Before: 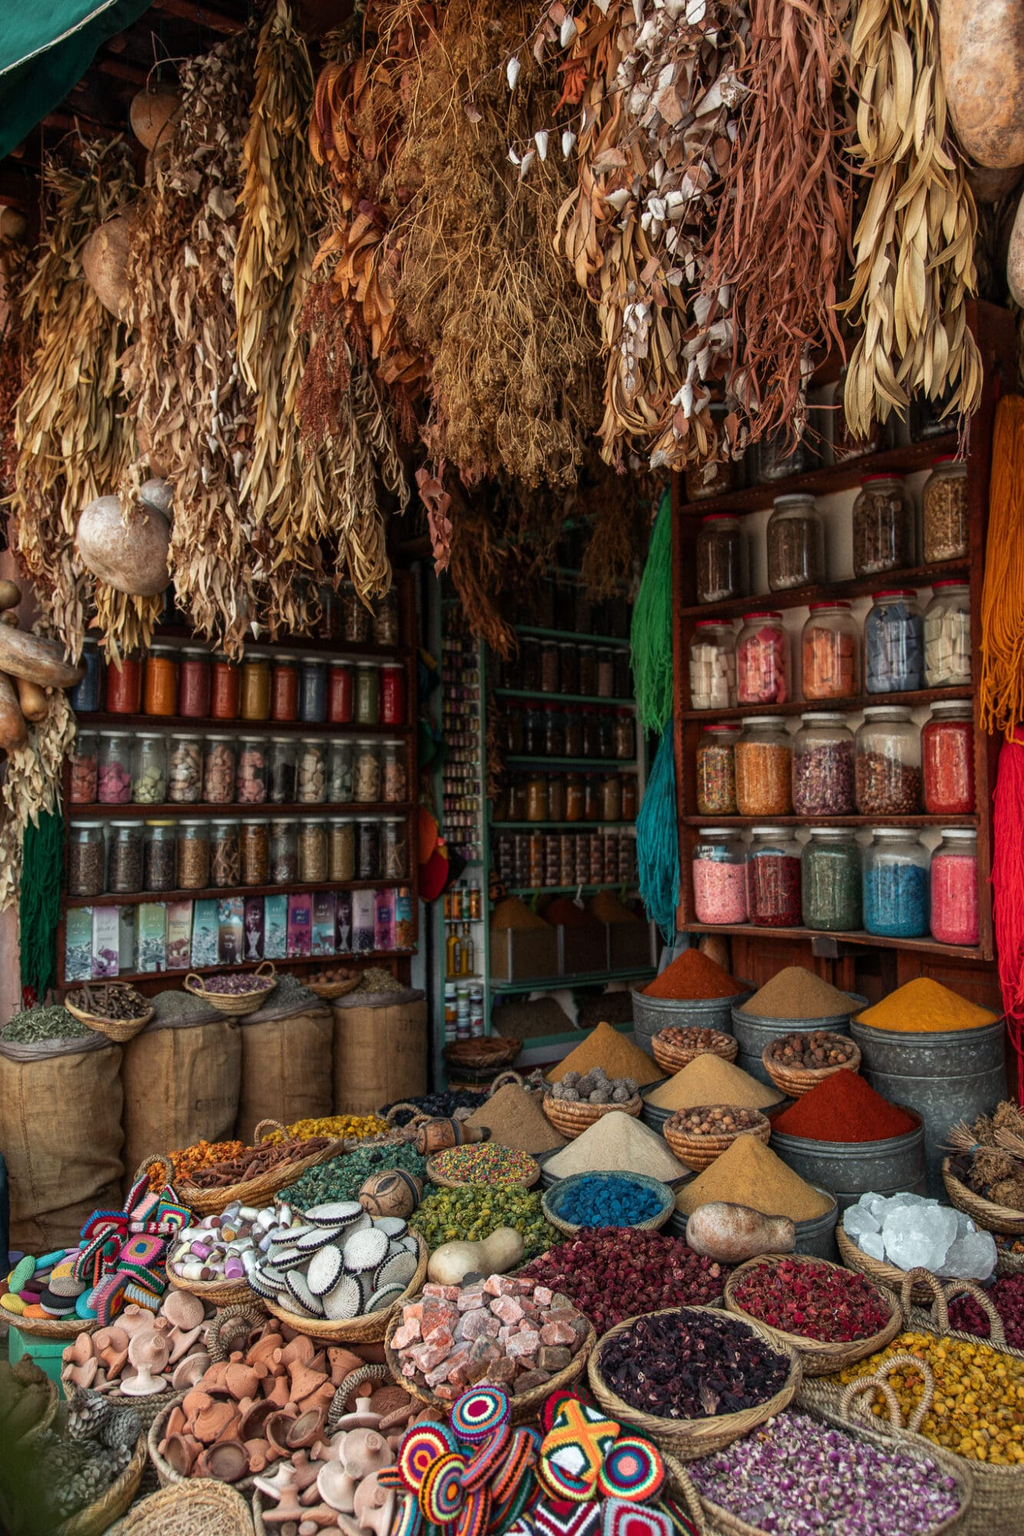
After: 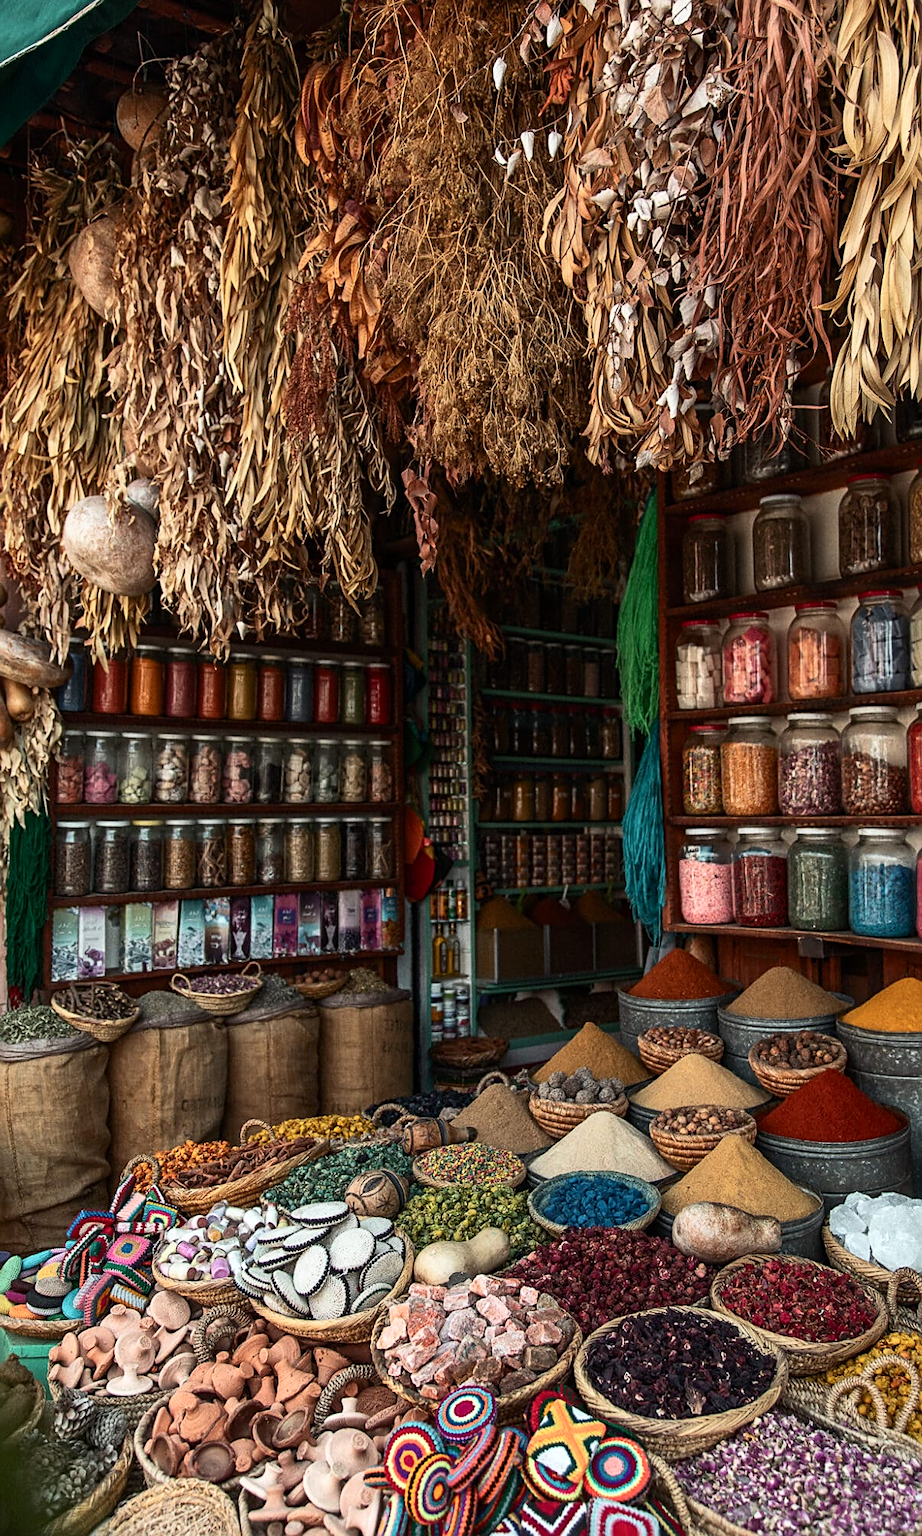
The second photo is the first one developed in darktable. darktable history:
sharpen: on, module defaults
crop and rotate: left 1.399%, right 8.498%
contrast brightness saturation: contrast 0.24, brightness 0.088
